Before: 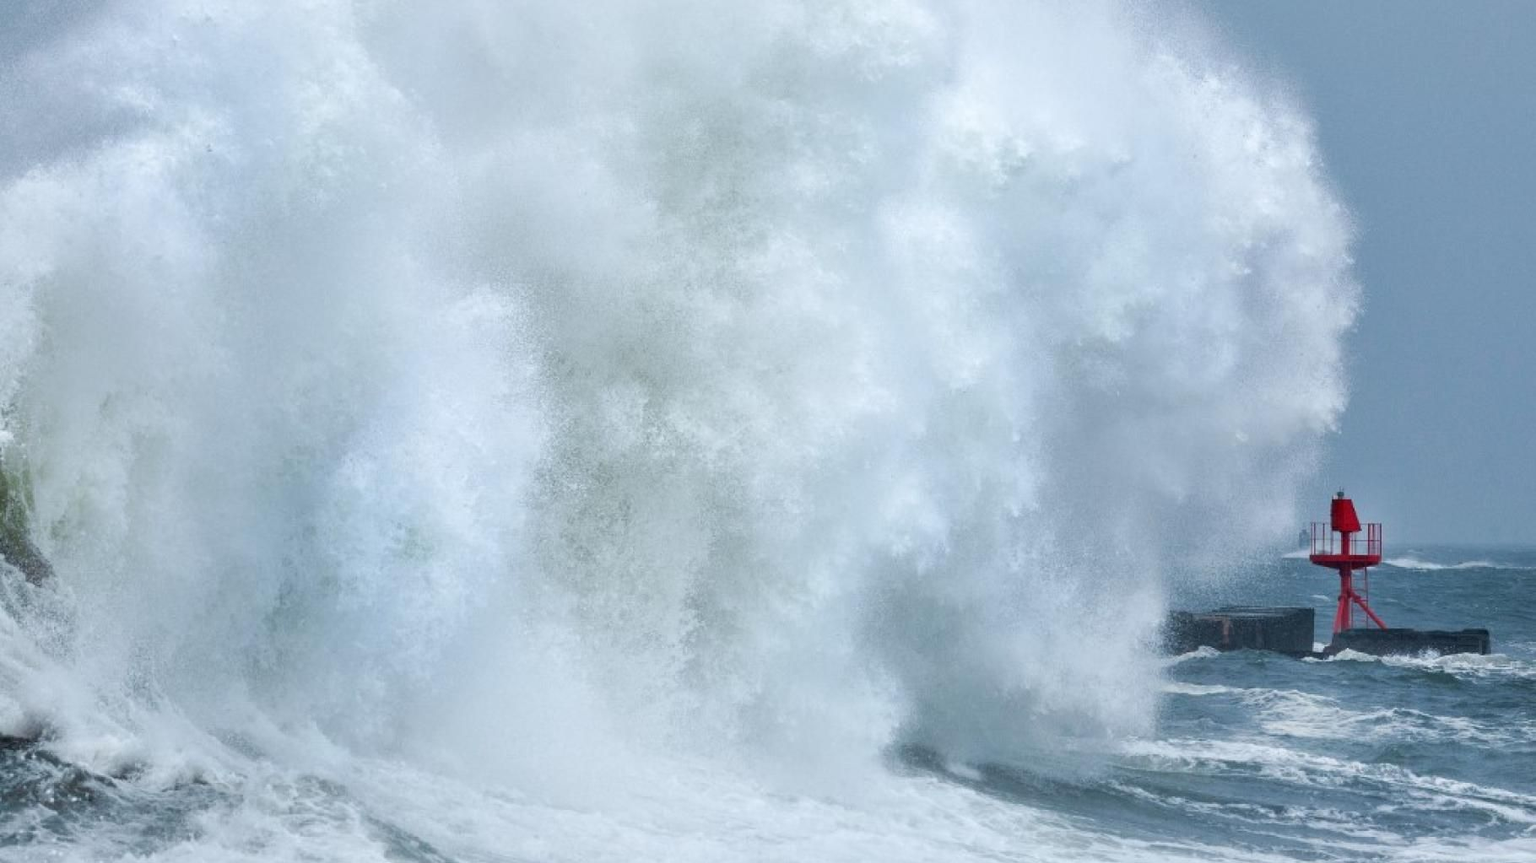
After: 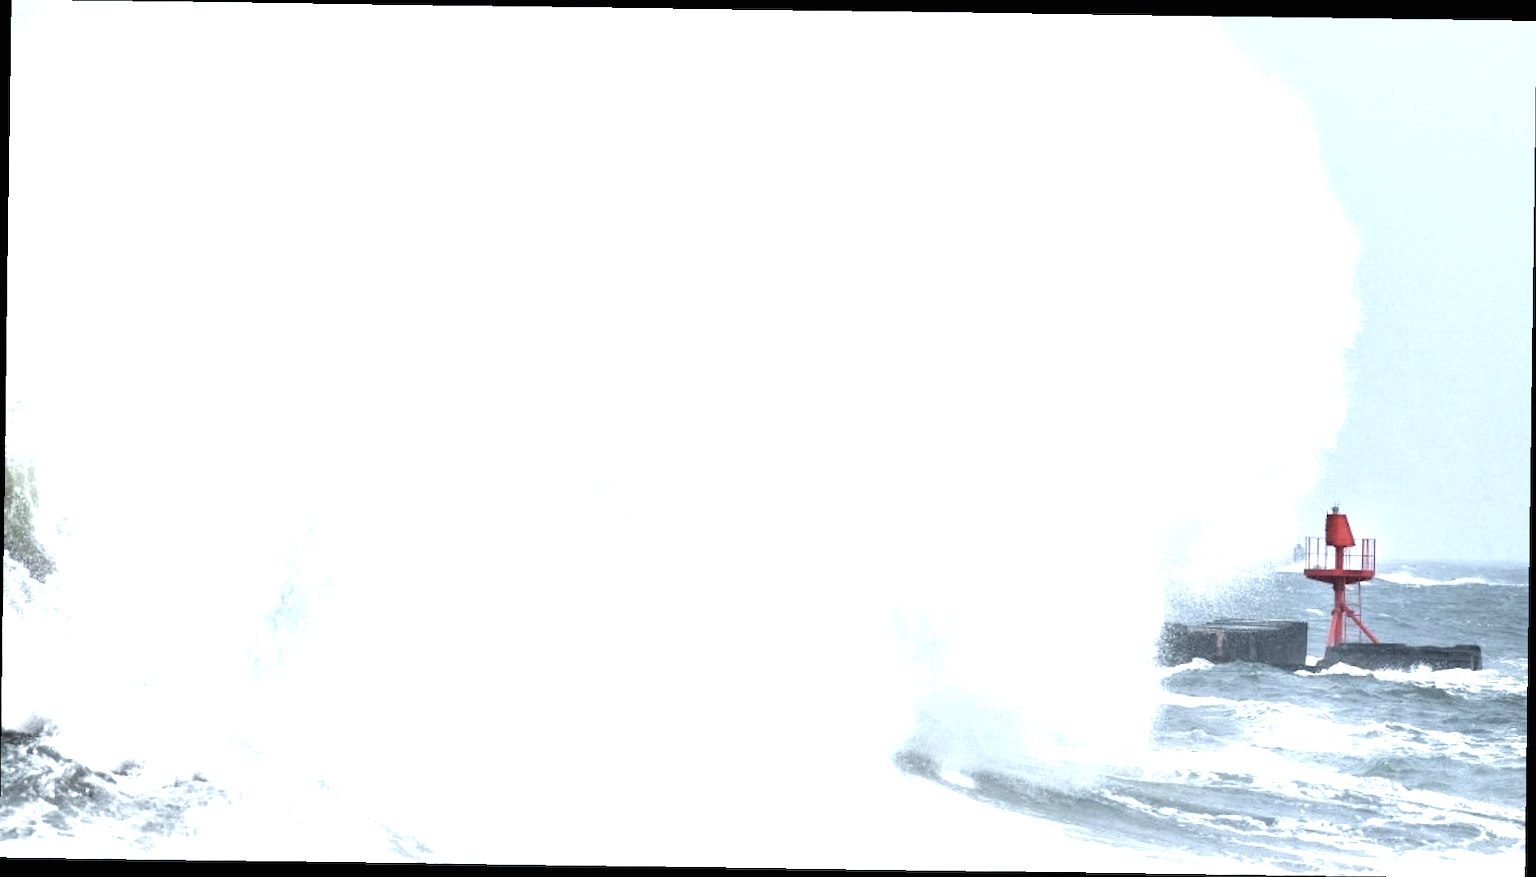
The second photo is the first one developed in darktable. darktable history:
rotate and perspective: rotation 0.8°, automatic cropping off
exposure: black level correction 0, exposure 1.741 EV, compensate exposure bias true, compensate highlight preservation false
color balance rgb: linear chroma grading › global chroma -16.06%, perceptual saturation grading › global saturation -32.85%, global vibrance -23.56%
